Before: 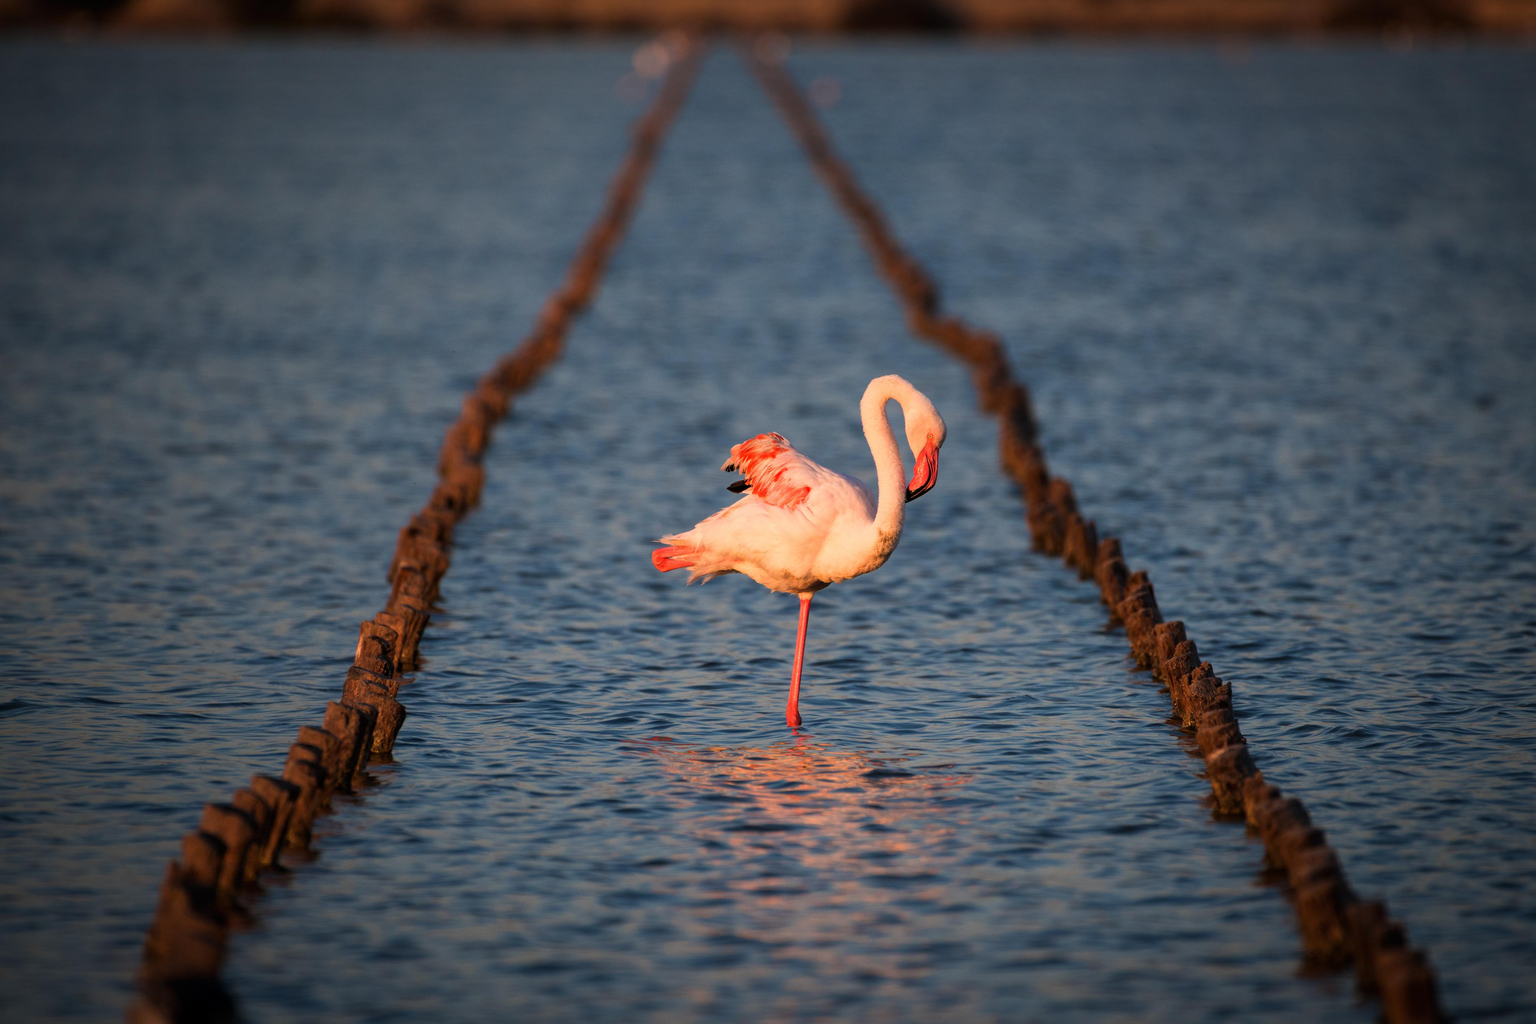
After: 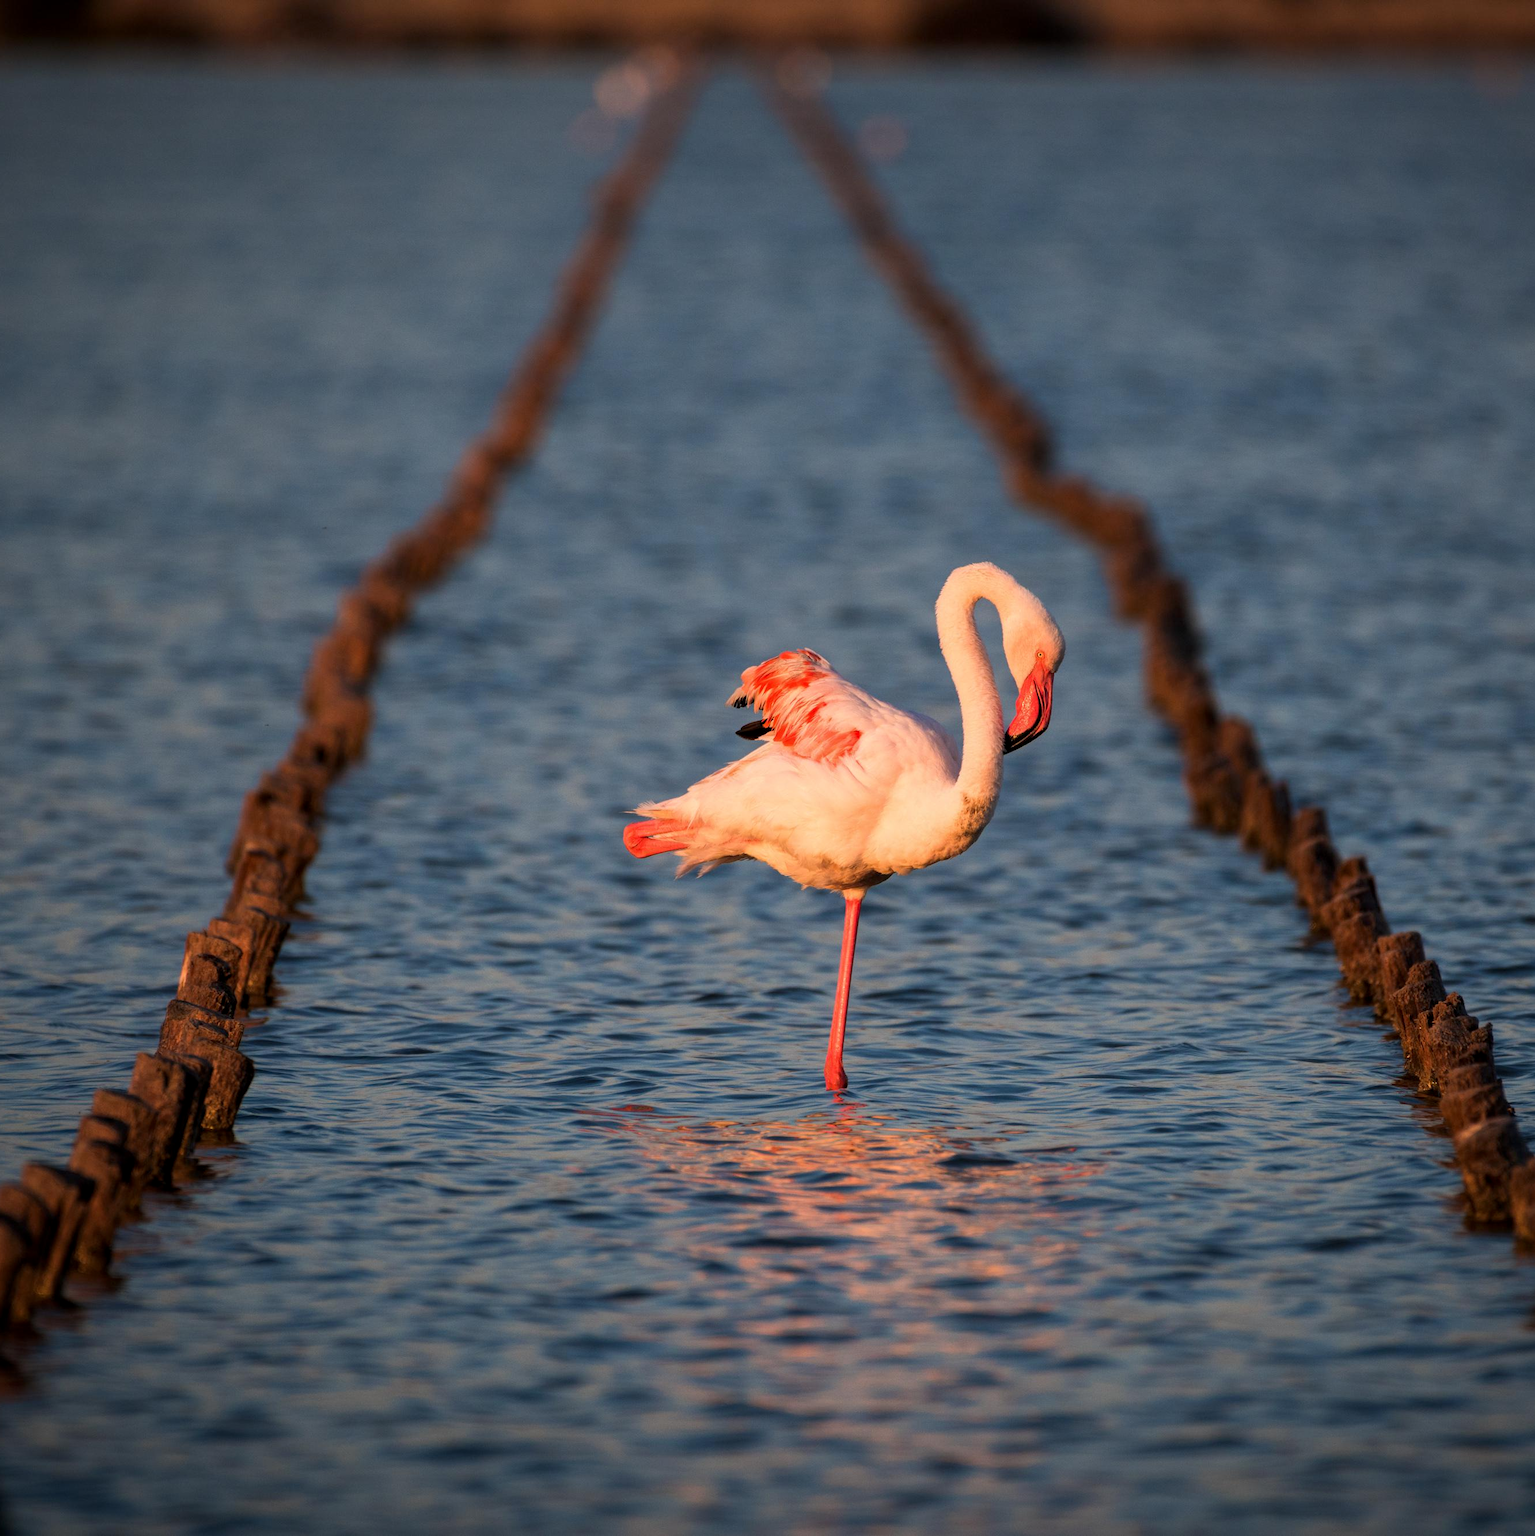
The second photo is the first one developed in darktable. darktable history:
crop: left 15.419%, right 17.914%
local contrast: highlights 61%, shadows 106%, detail 107%, midtone range 0.529
